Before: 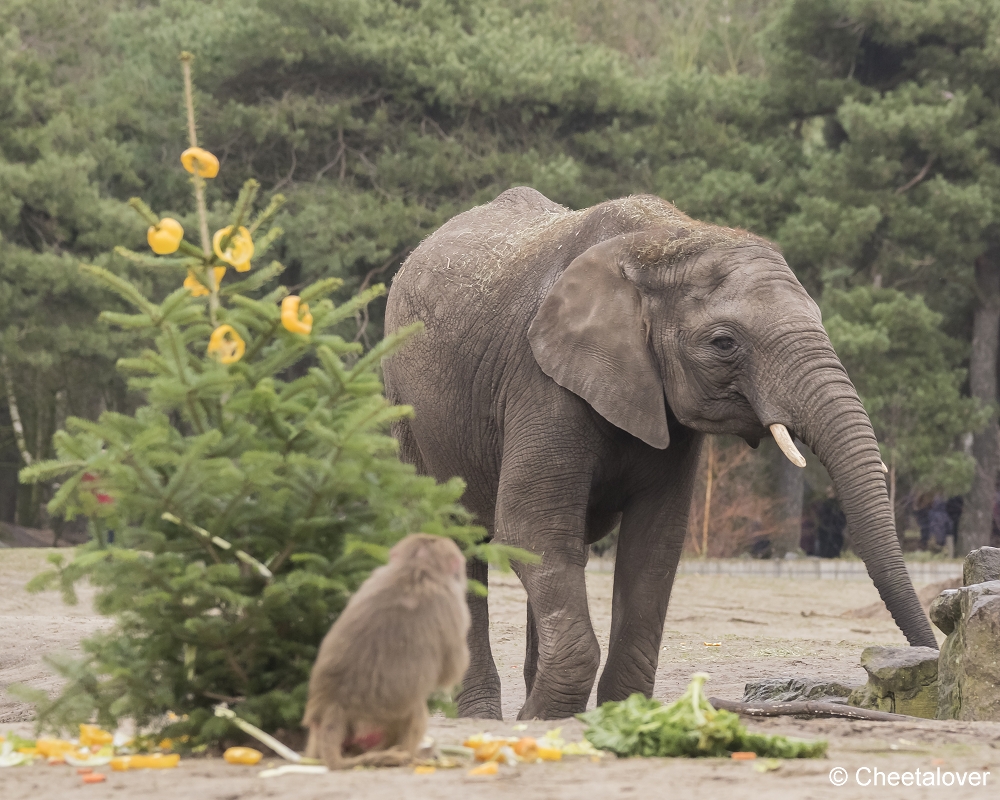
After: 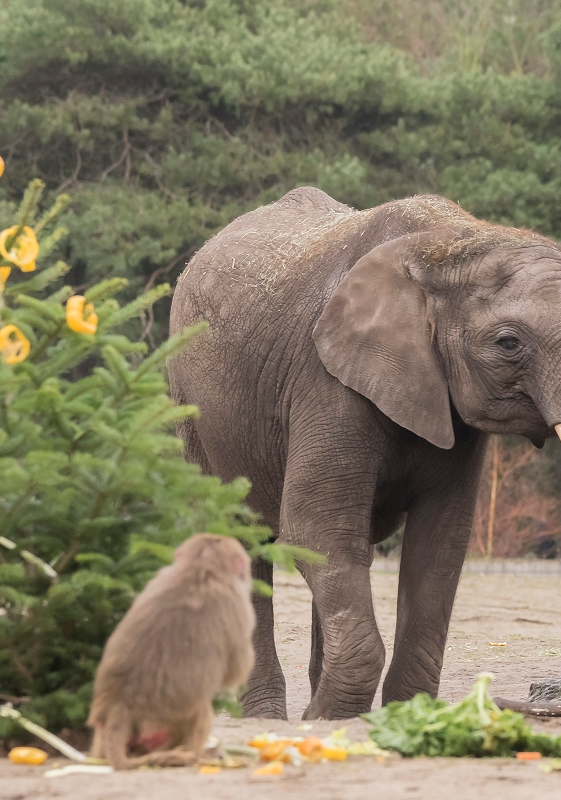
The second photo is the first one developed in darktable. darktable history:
crop: left 21.566%, right 22.302%
